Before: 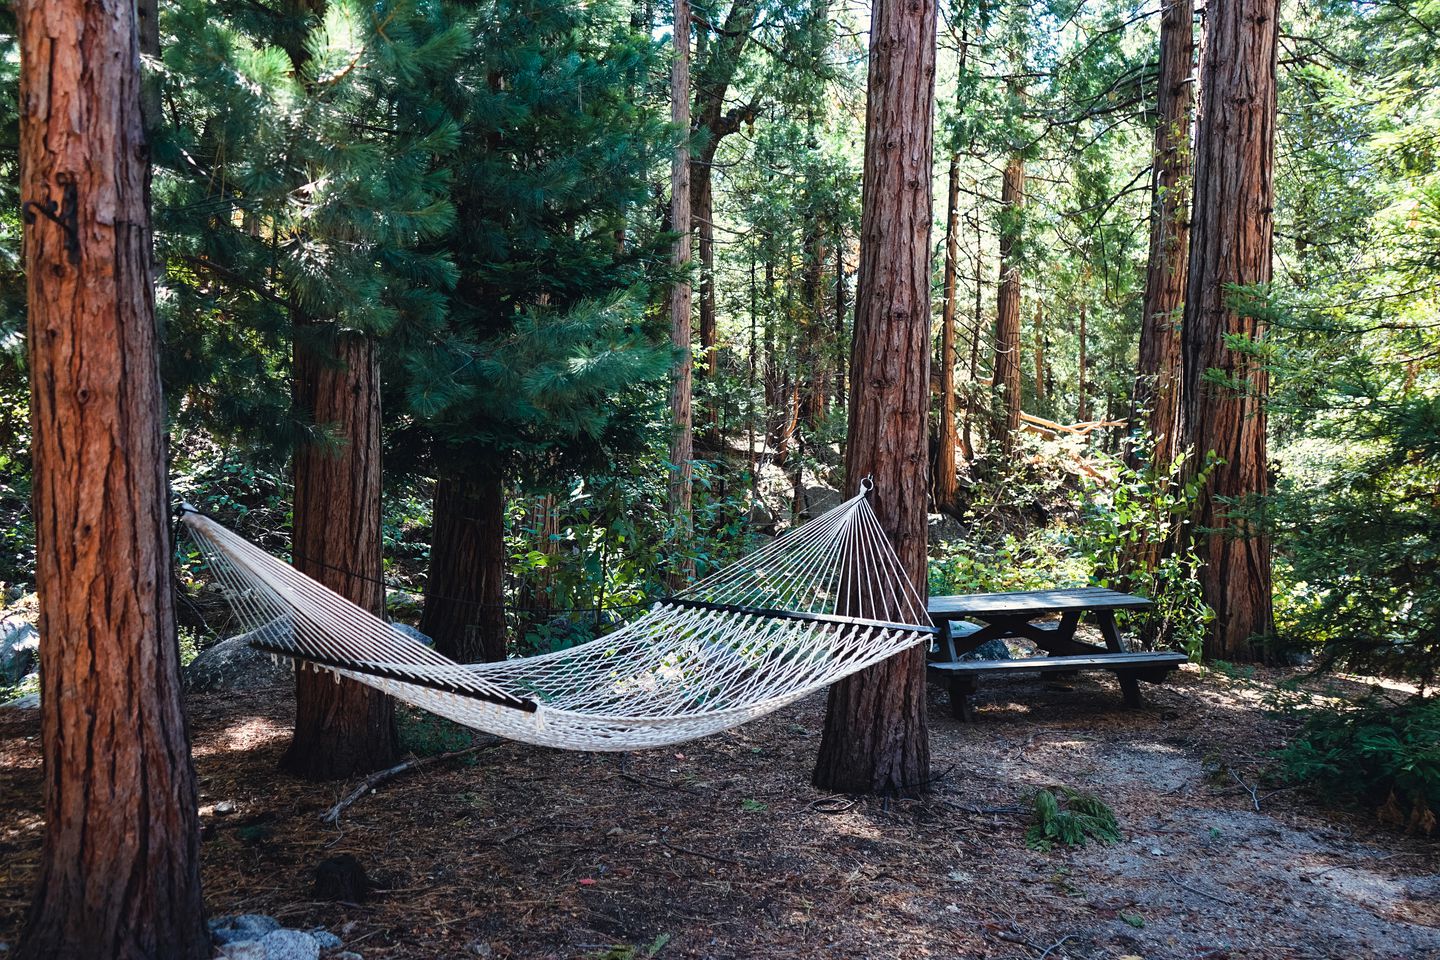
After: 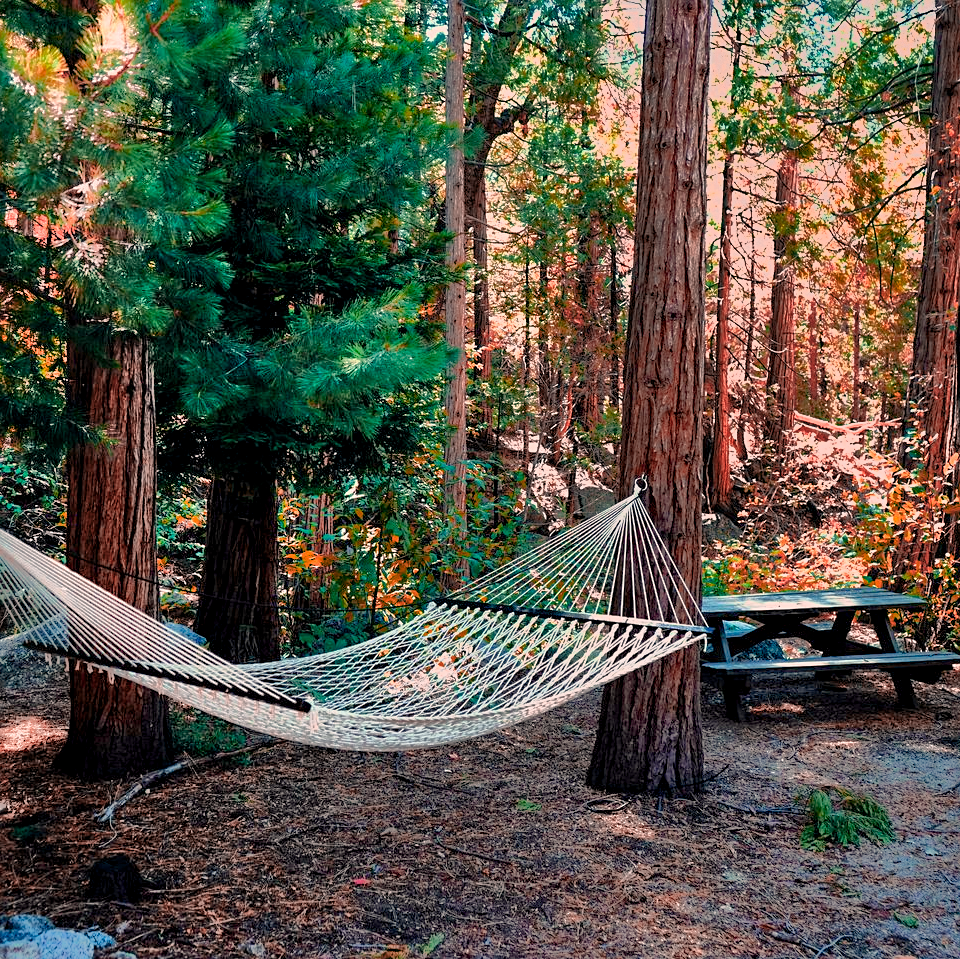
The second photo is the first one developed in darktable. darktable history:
shadows and highlights: soften with gaussian
color zones: curves: ch2 [(0, 0.5) (0.084, 0.497) (0.323, 0.335) (0.4, 0.497) (1, 0.5)], process mode strong
tone equalizer: -7 EV -0.63 EV, -6 EV 1 EV, -5 EV -0.45 EV, -4 EV 0.43 EV, -3 EV 0.41 EV, -2 EV 0.15 EV, -1 EV -0.15 EV, +0 EV -0.39 EV, smoothing diameter 25%, edges refinement/feathering 10, preserve details guided filter
exposure: black level correction 0.006, exposure -0.226 EV, compensate highlight preservation false
crop and rotate: left 15.754%, right 17.579%
sharpen: amount 0.2
white balance: red 1.029, blue 0.92
color balance rgb: linear chroma grading › global chroma 15%, perceptual saturation grading › global saturation 30%
